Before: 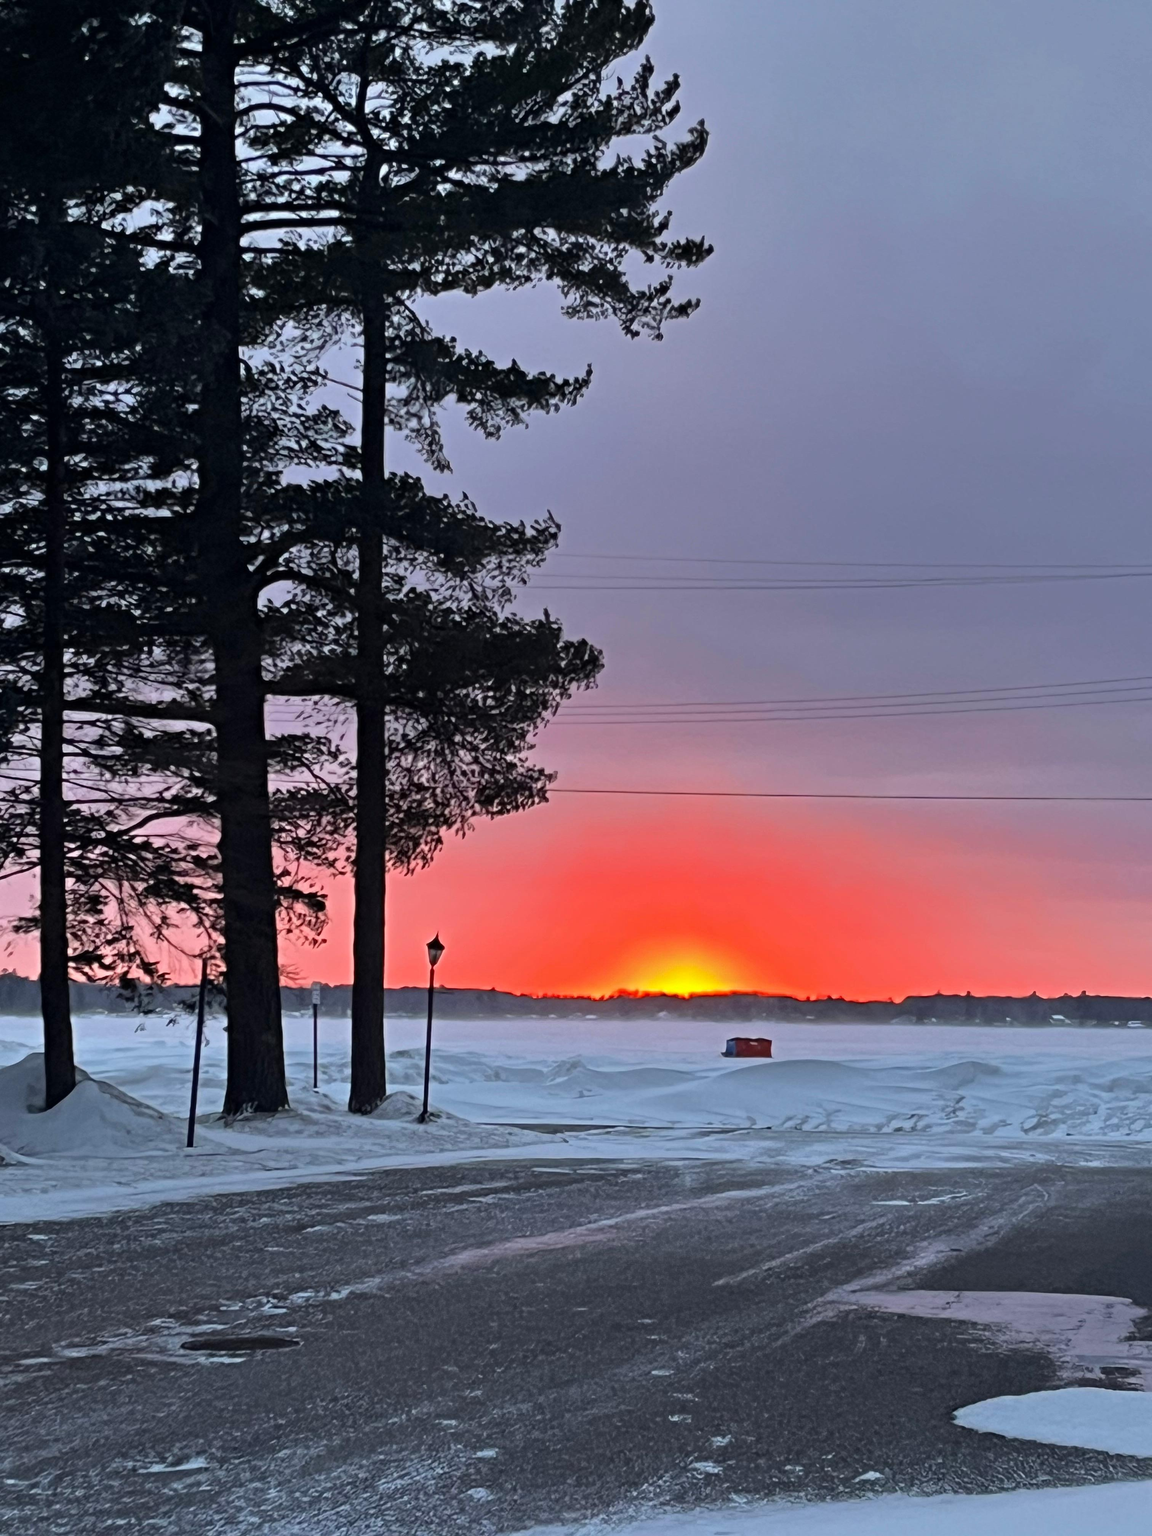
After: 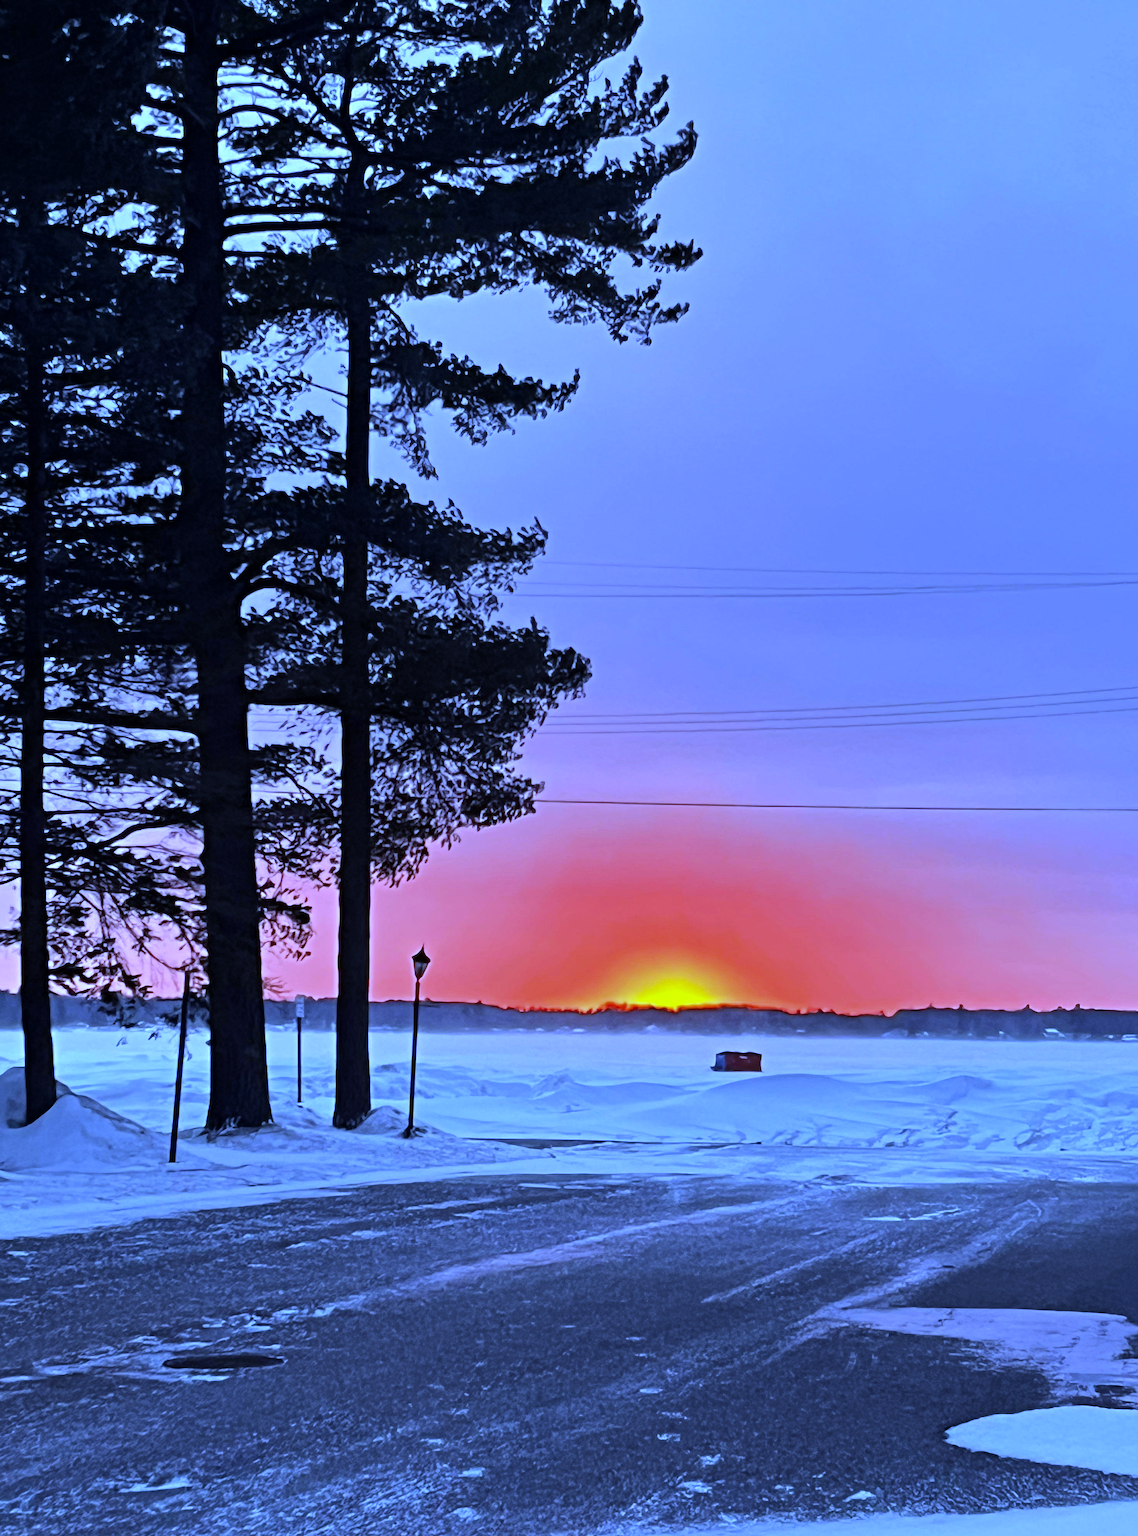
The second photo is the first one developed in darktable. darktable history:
white balance: red 0.766, blue 1.537
tone equalizer: -8 EV -0.417 EV, -7 EV -0.389 EV, -6 EV -0.333 EV, -5 EV -0.222 EV, -3 EV 0.222 EV, -2 EV 0.333 EV, -1 EV 0.389 EV, +0 EV 0.417 EV, edges refinement/feathering 500, mask exposure compensation -1.57 EV, preserve details no
crop and rotate: left 1.774%, right 0.633%, bottom 1.28%
